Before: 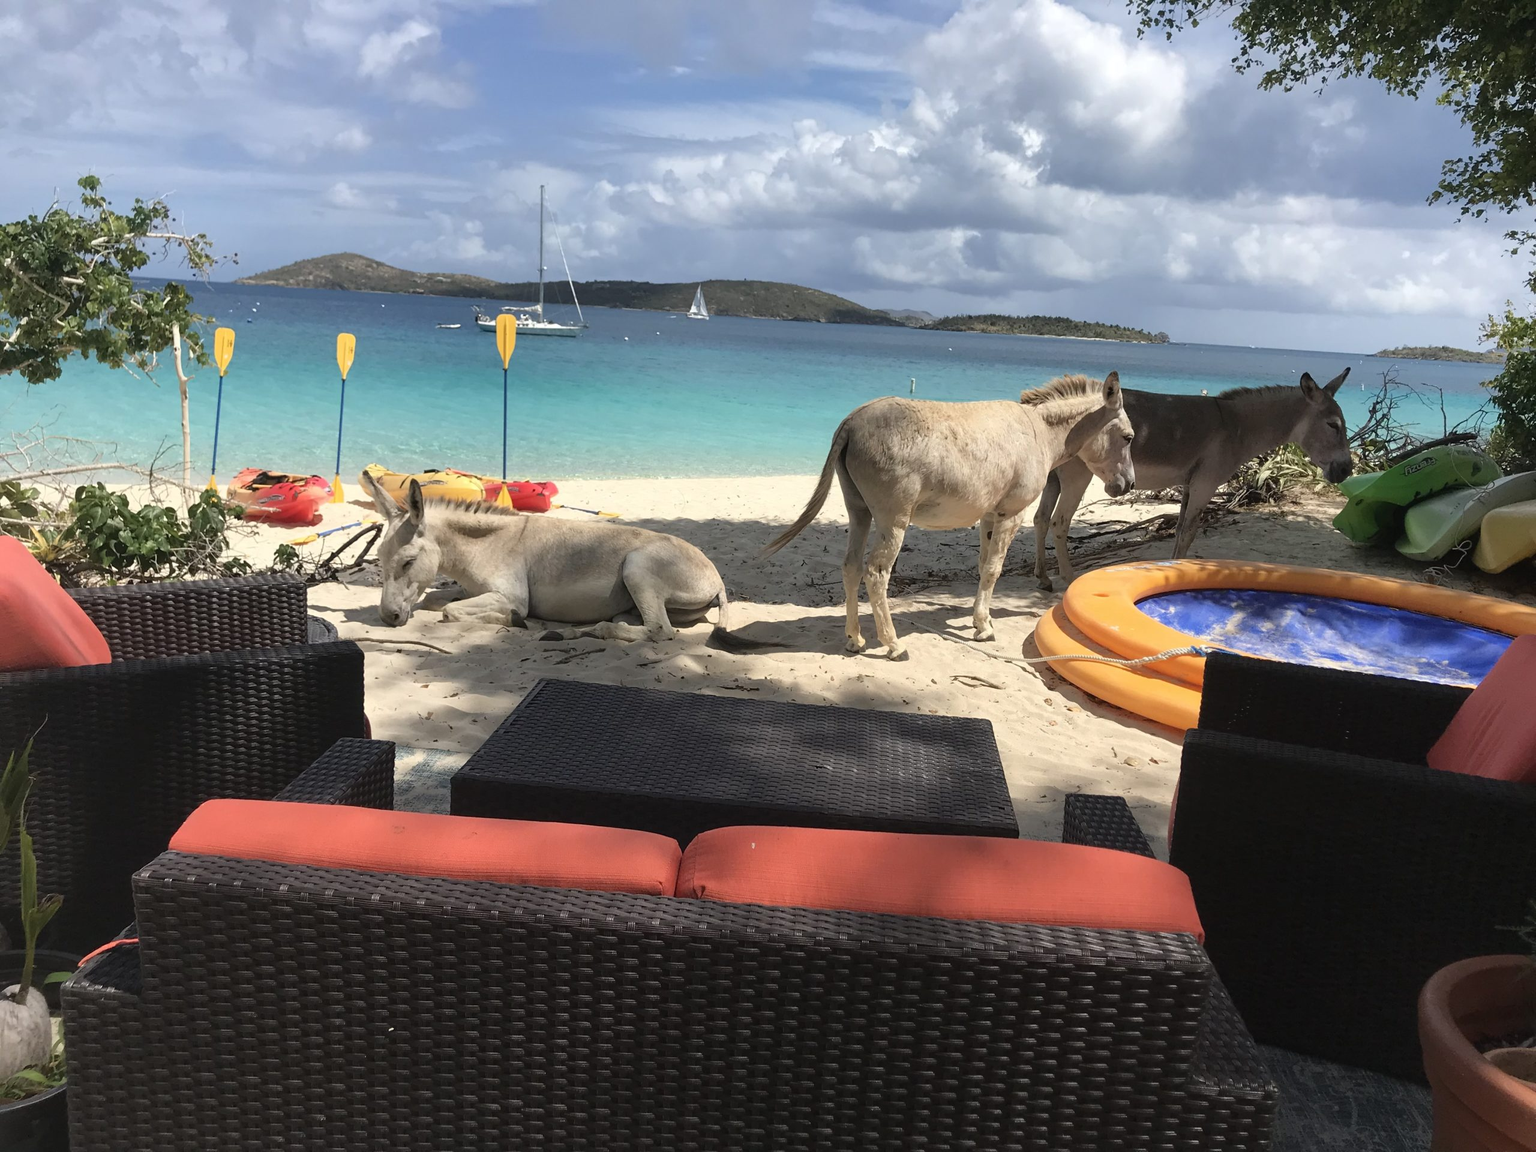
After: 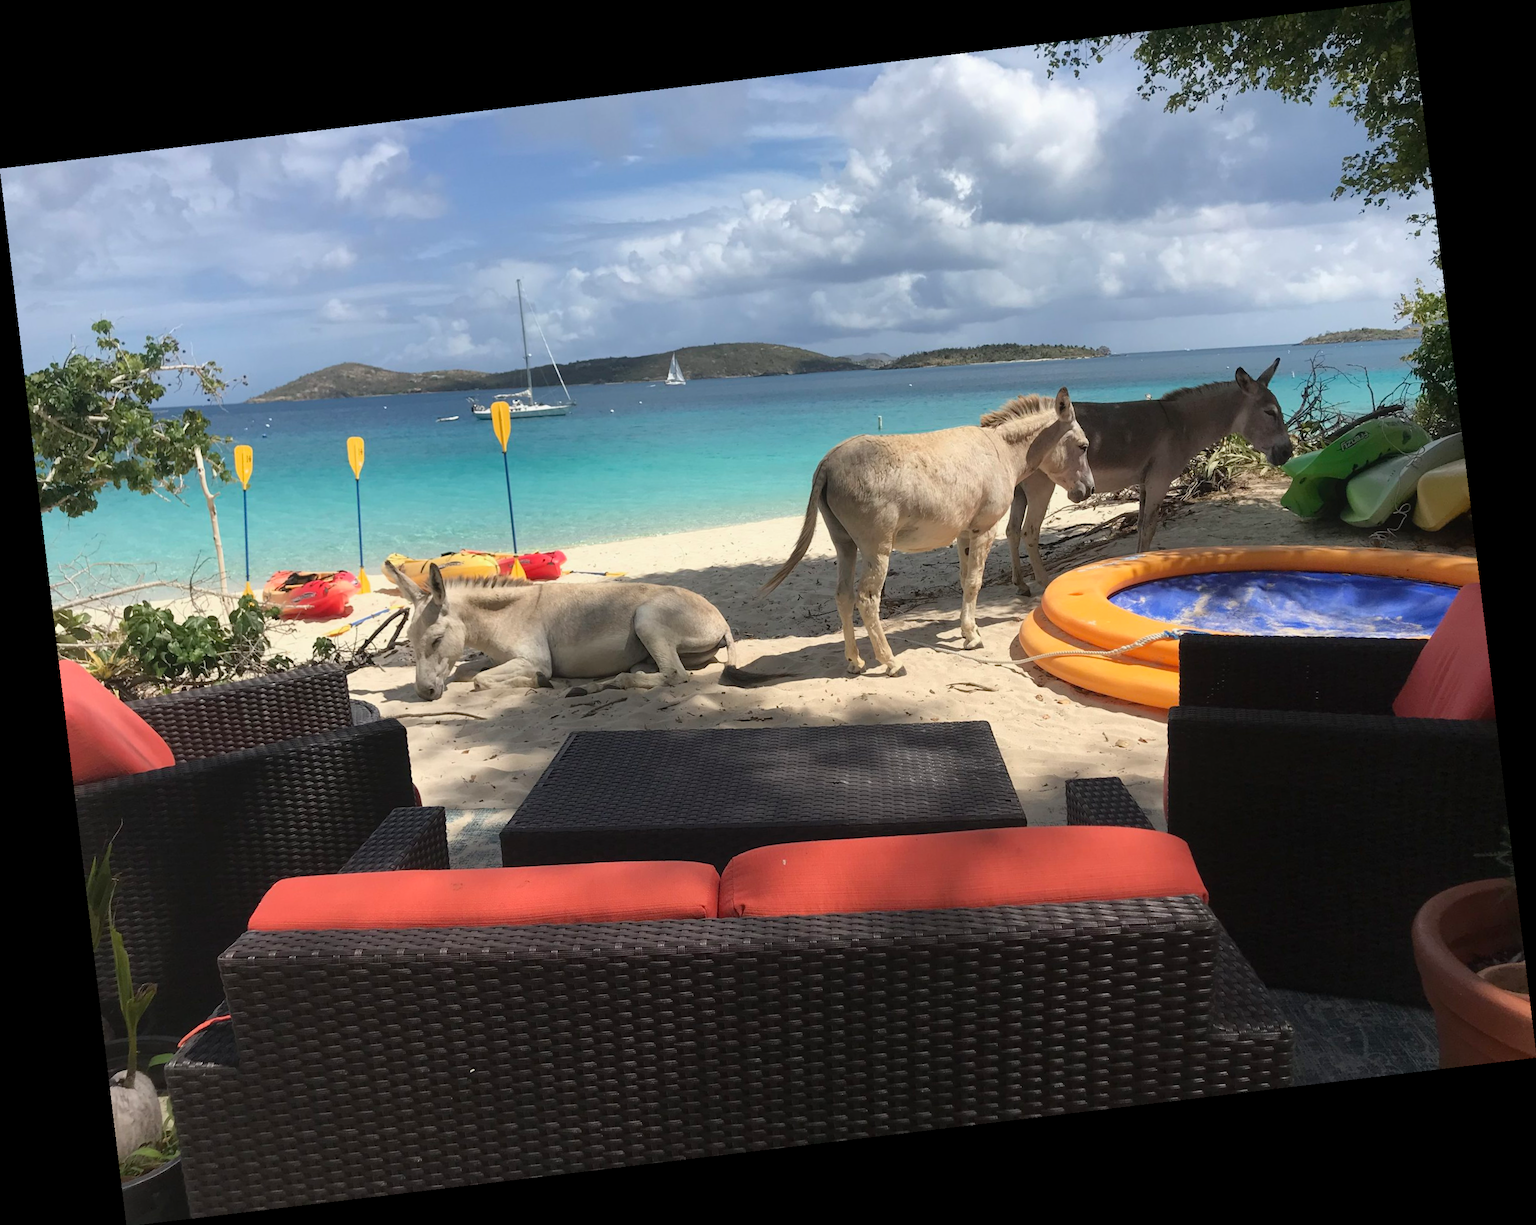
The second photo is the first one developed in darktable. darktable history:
rotate and perspective: rotation -6.83°, automatic cropping off
exposure: black level correction 0.002, compensate highlight preservation false
contrast equalizer: octaves 7, y [[0.6 ×6], [0.55 ×6], [0 ×6], [0 ×6], [0 ×6]], mix -0.2
